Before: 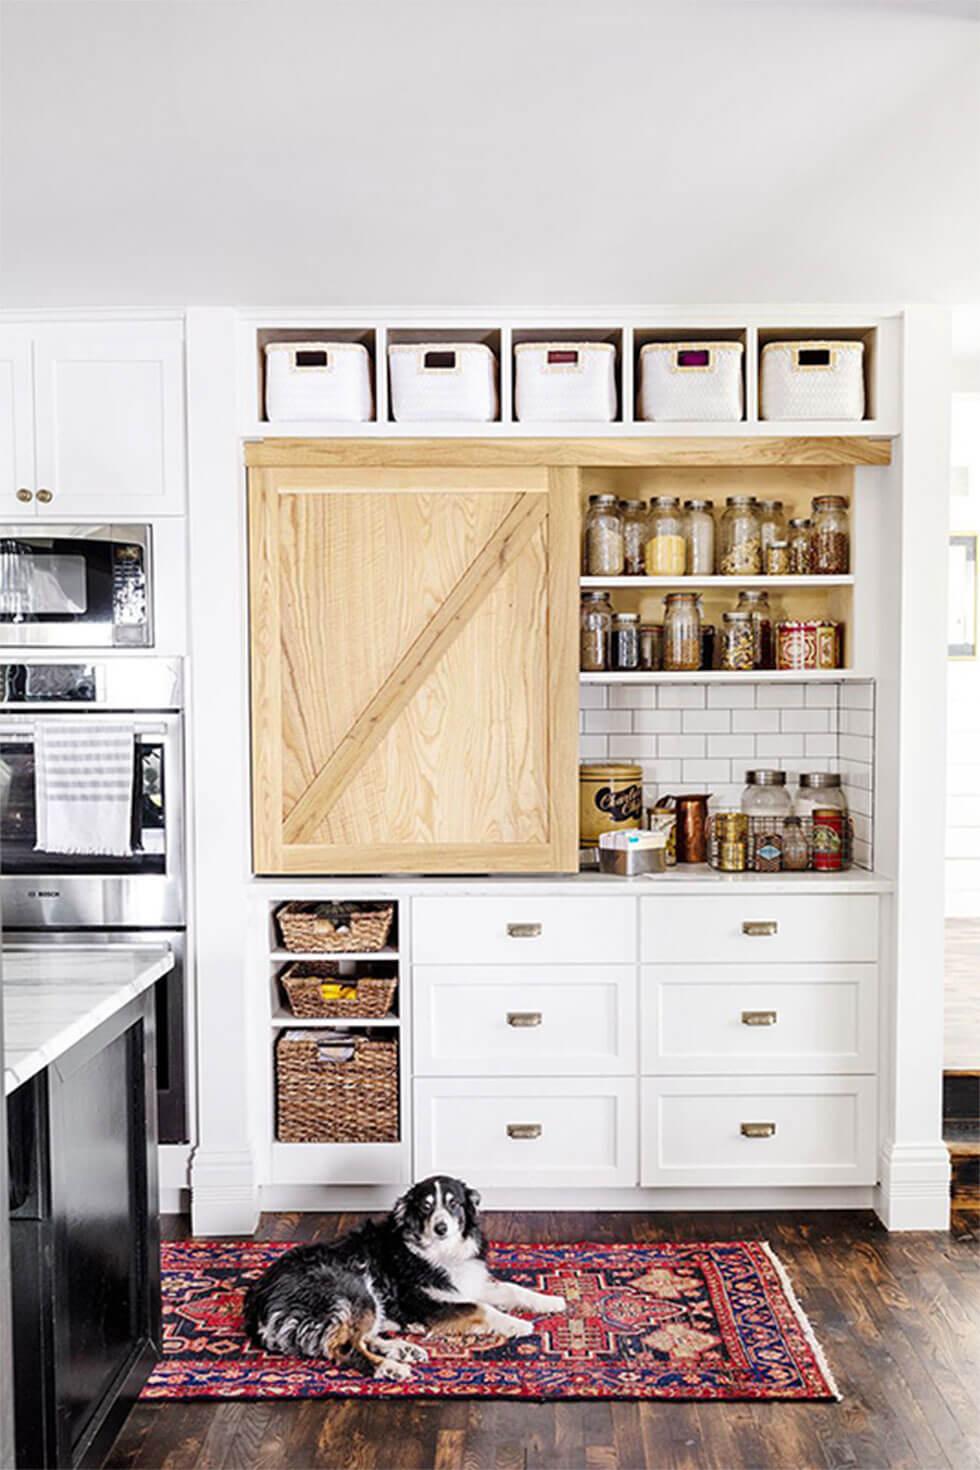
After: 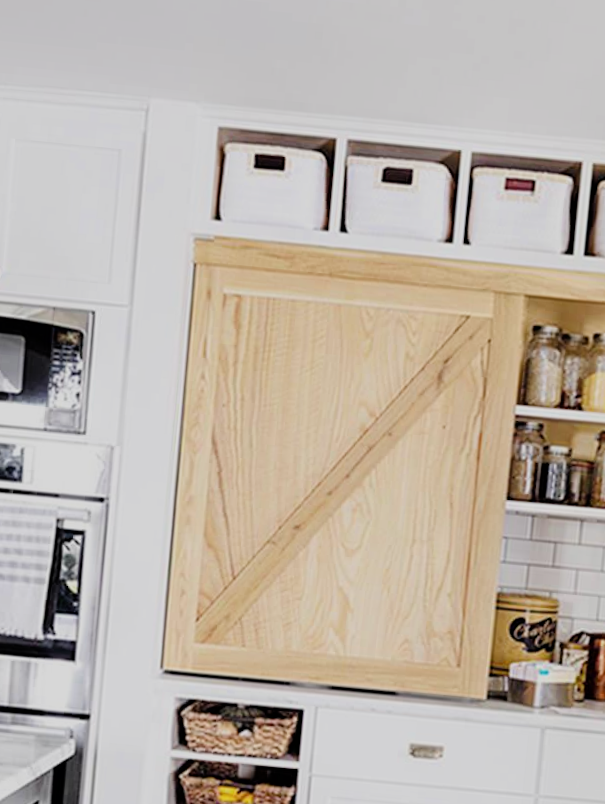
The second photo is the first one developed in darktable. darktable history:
tone equalizer: on, module defaults
filmic rgb: black relative exposure -8 EV, white relative exposure 4.06 EV, hardness 4.2, contrast 0.935
crop and rotate: angle -5.55°, left 2.27%, top 7.061%, right 27.269%, bottom 30.502%
